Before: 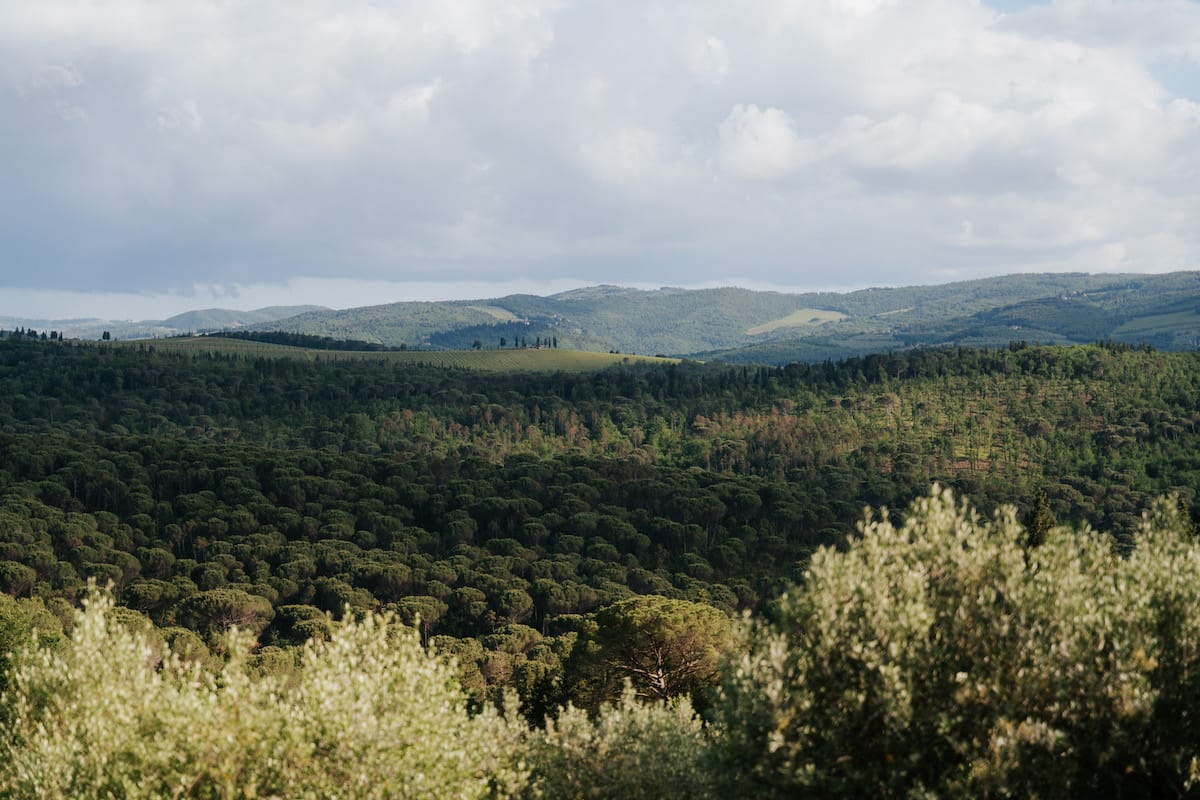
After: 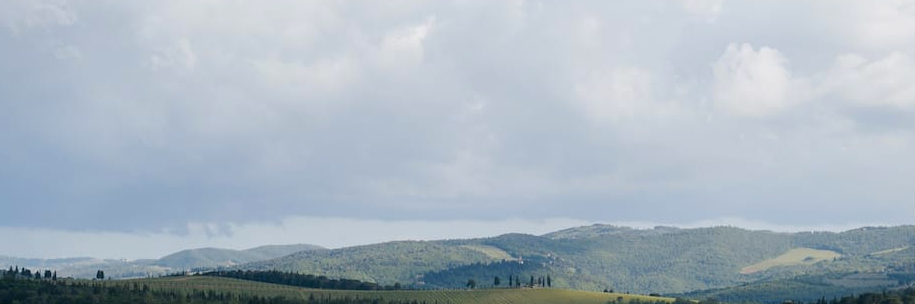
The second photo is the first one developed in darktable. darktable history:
crop: left 0.579%, top 7.627%, right 23.167%, bottom 54.275%
color balance: output saturation 110%
